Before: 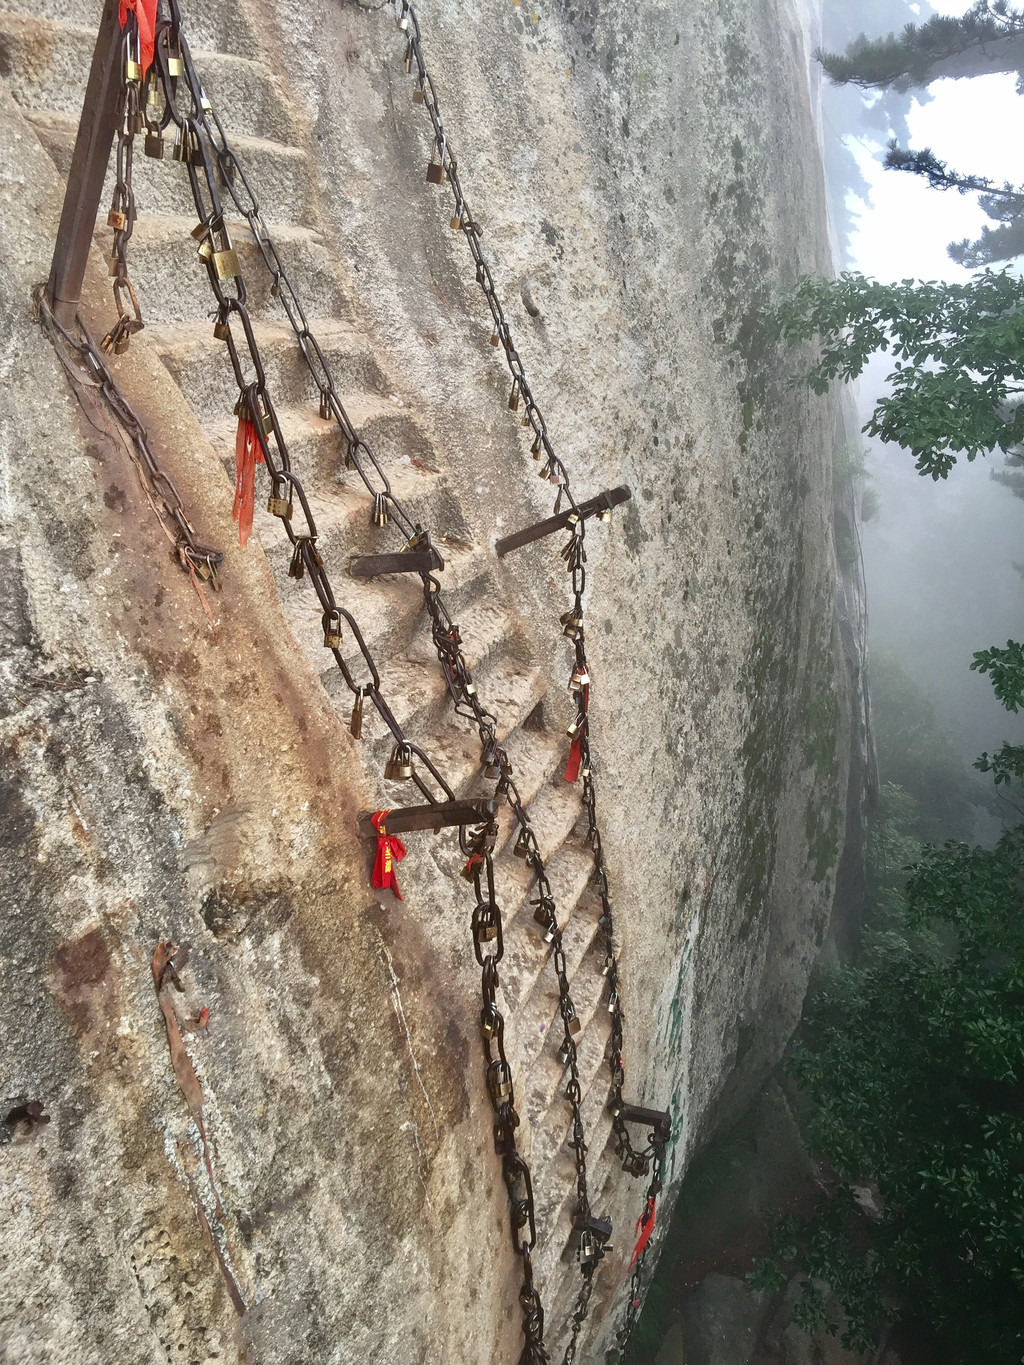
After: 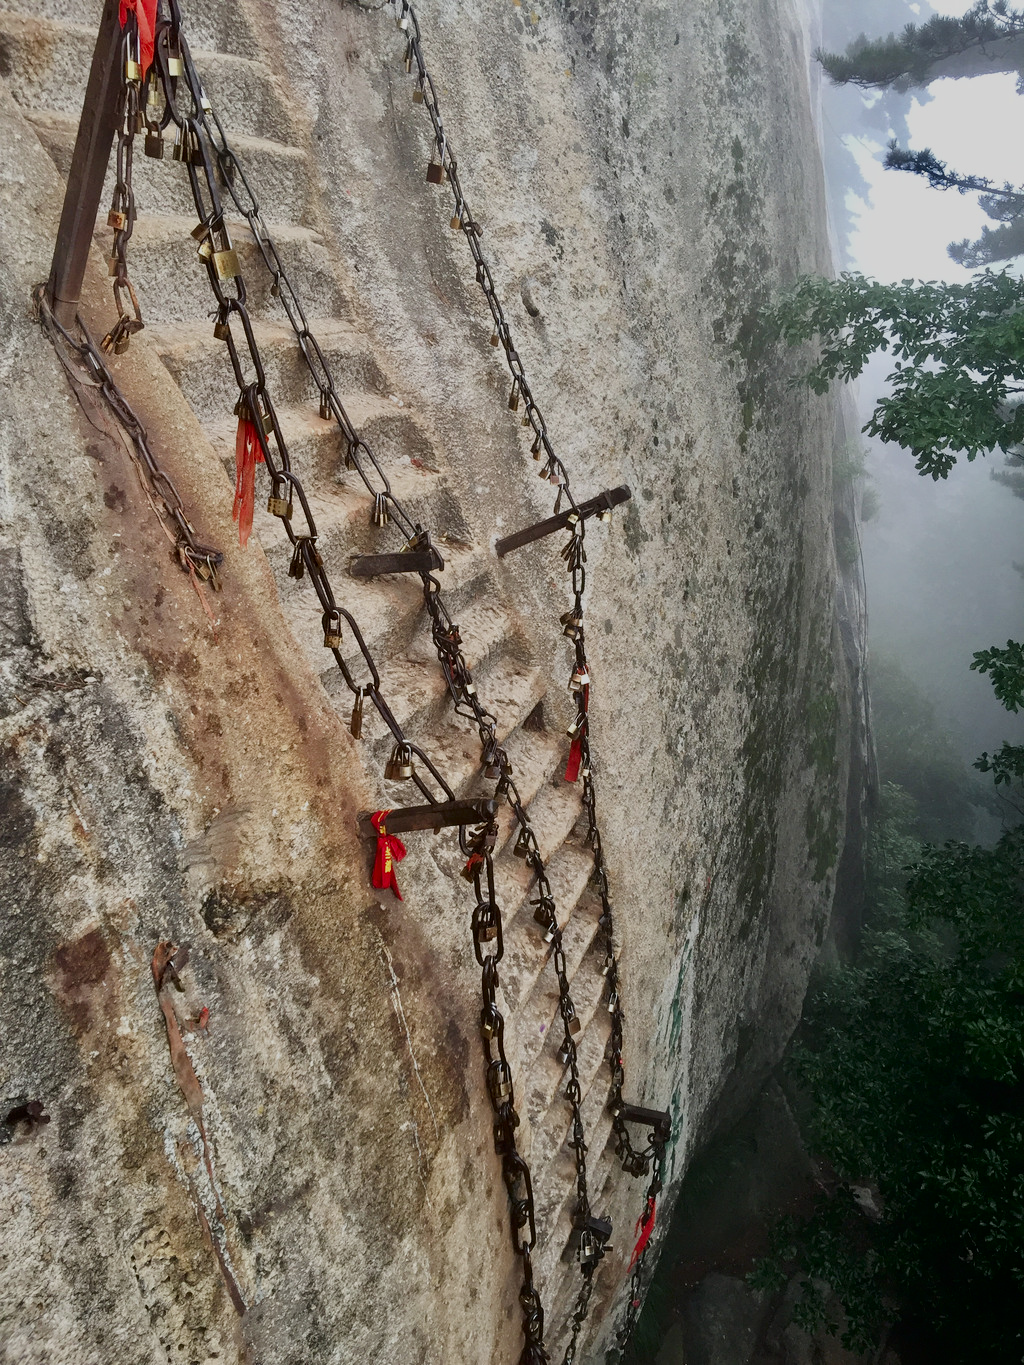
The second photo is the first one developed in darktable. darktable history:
contrast brightness saturation: contrast 0.067, brightness -0.127, saturation 0.051
filmic rgb: black relative exposure -8.01 EV, white relative exposure 4.06 EV, hardness 4.13
